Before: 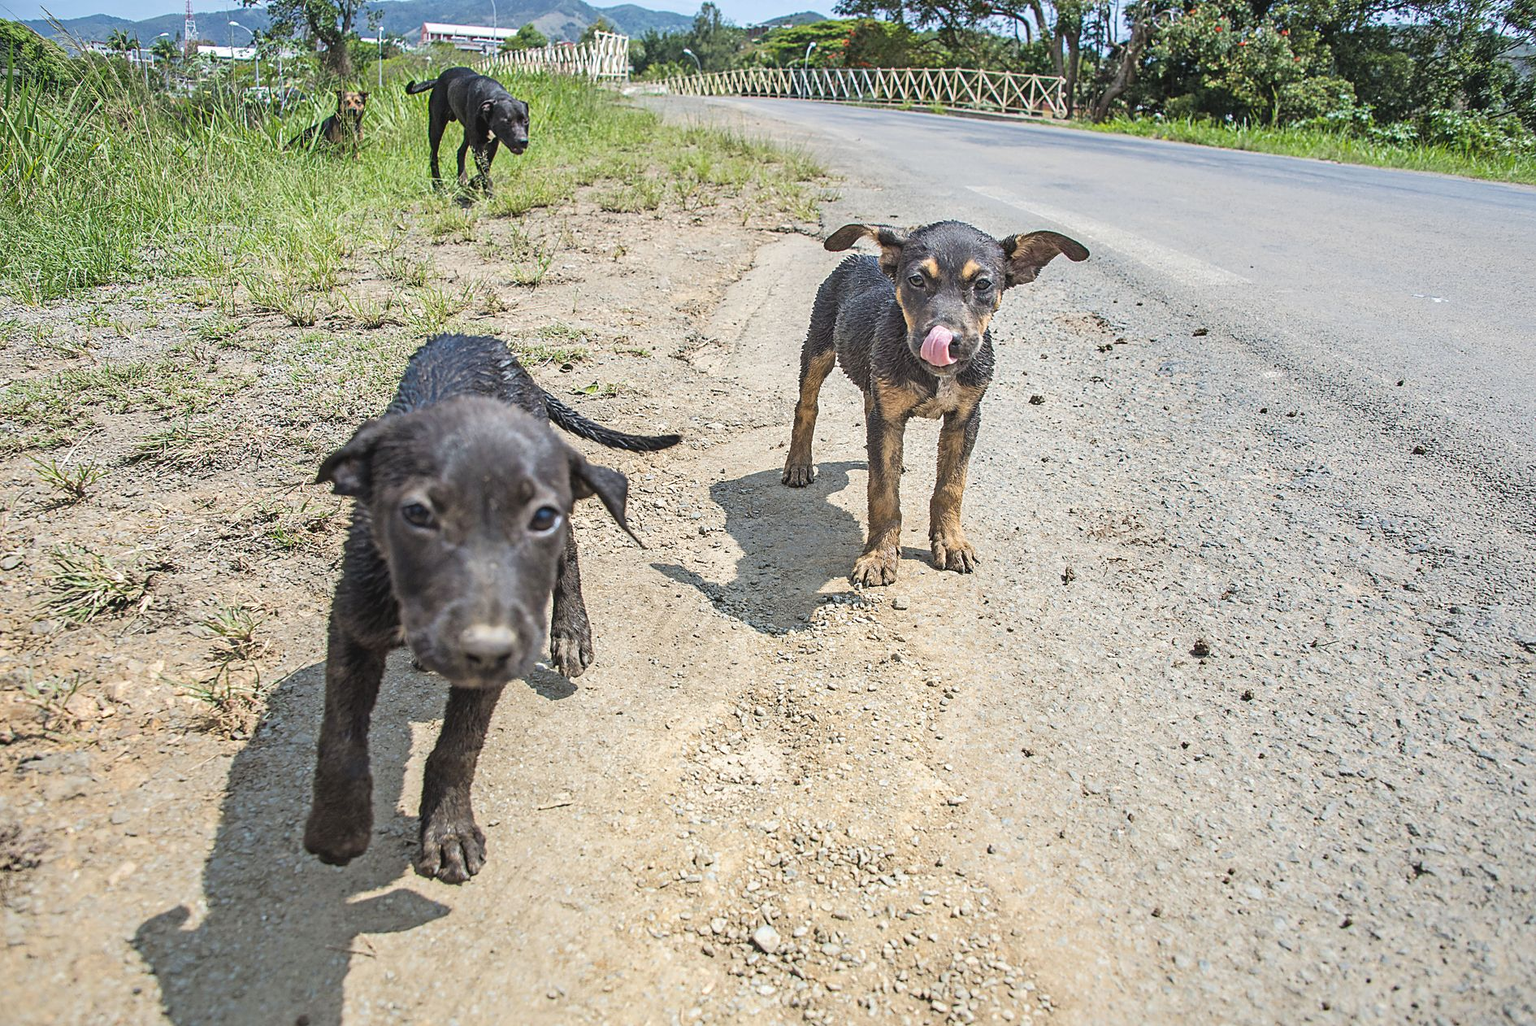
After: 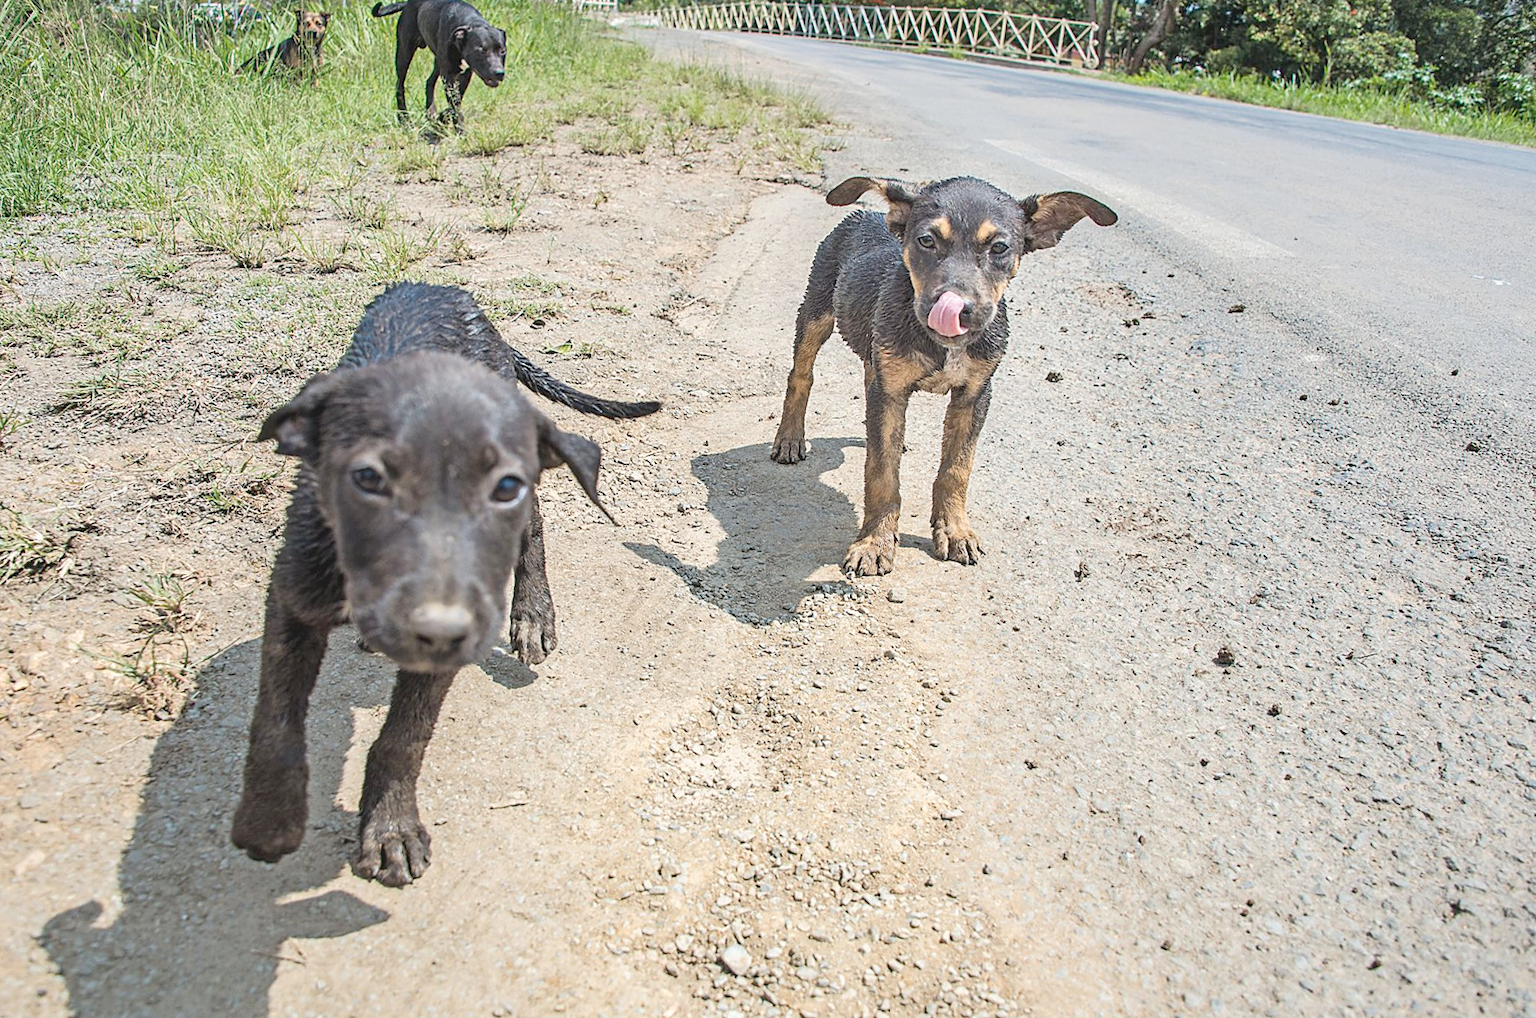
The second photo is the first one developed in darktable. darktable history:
crop and rotate: angle -1.99°, left 3.121%, top 4.305%, right 1.373%, bottom 0.757%
